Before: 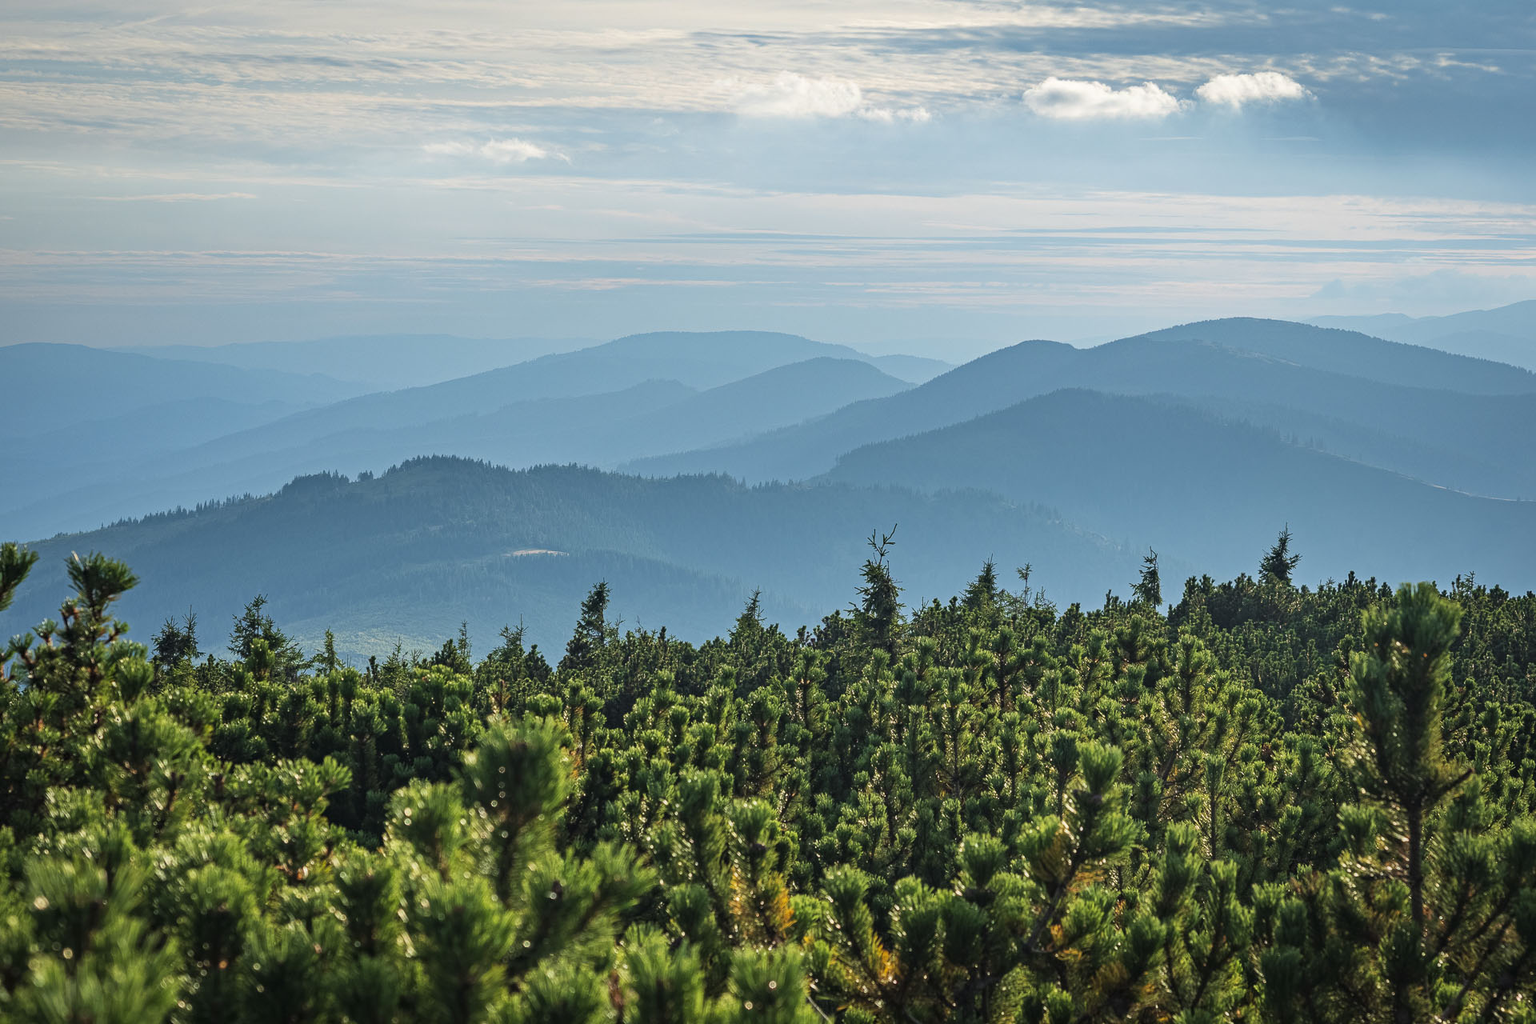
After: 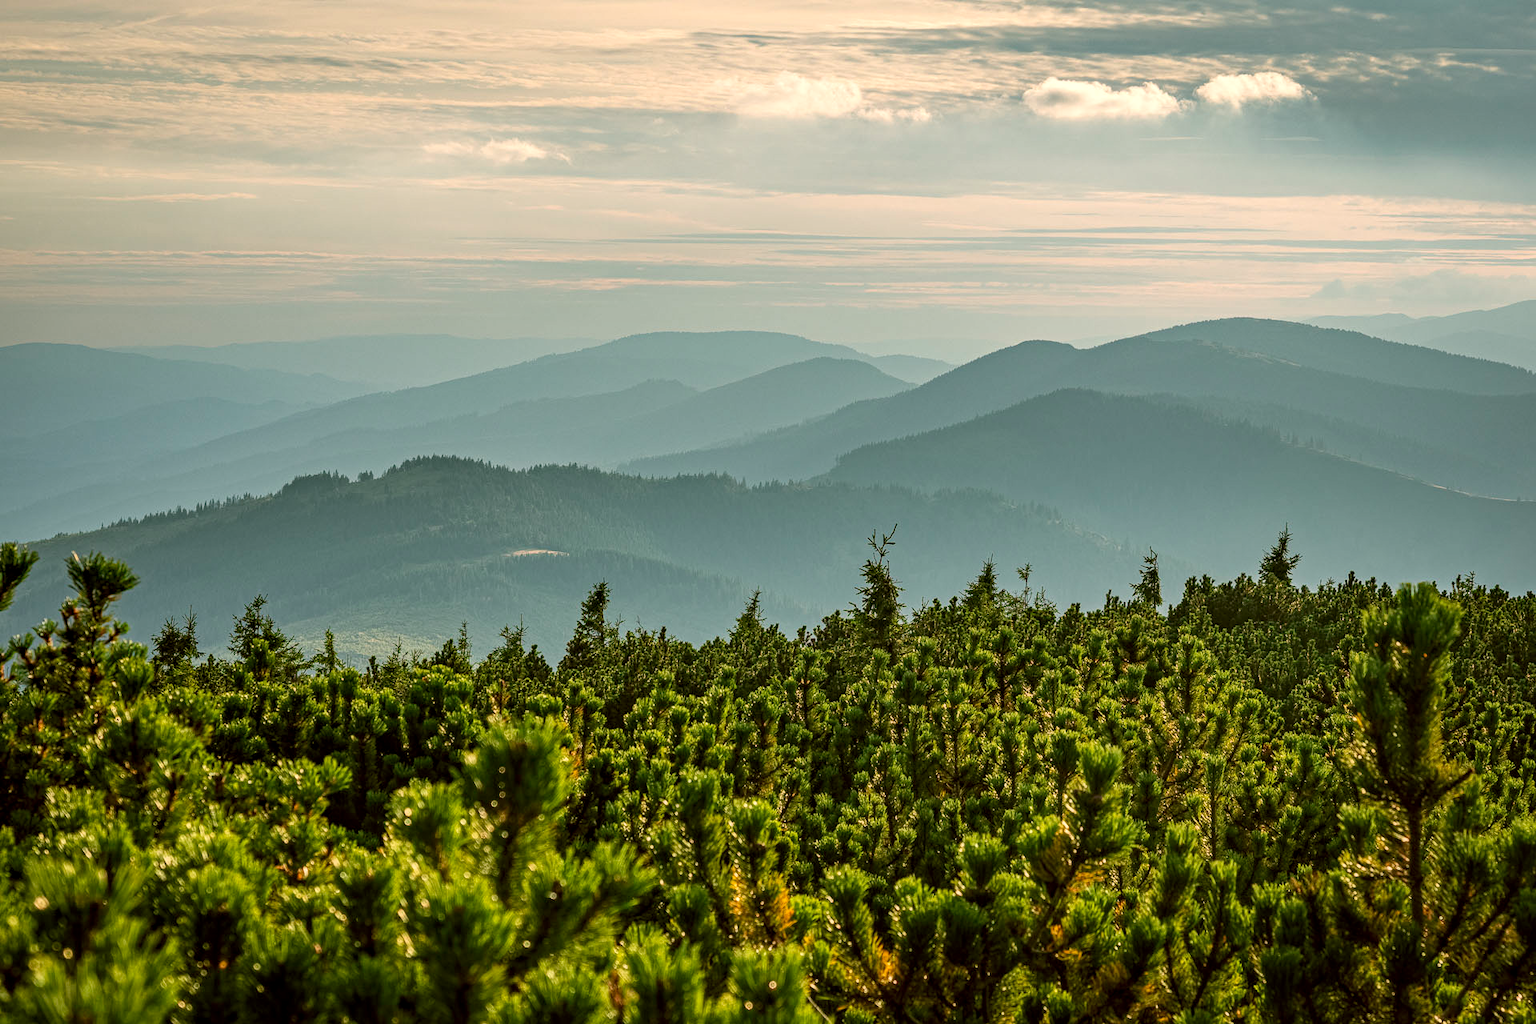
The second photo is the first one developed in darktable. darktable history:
local contrast: detail 130%
color correction: highlights a* 8.23, highlights b* 15.71, shadows a* -0.431, shadows b* 25.92
